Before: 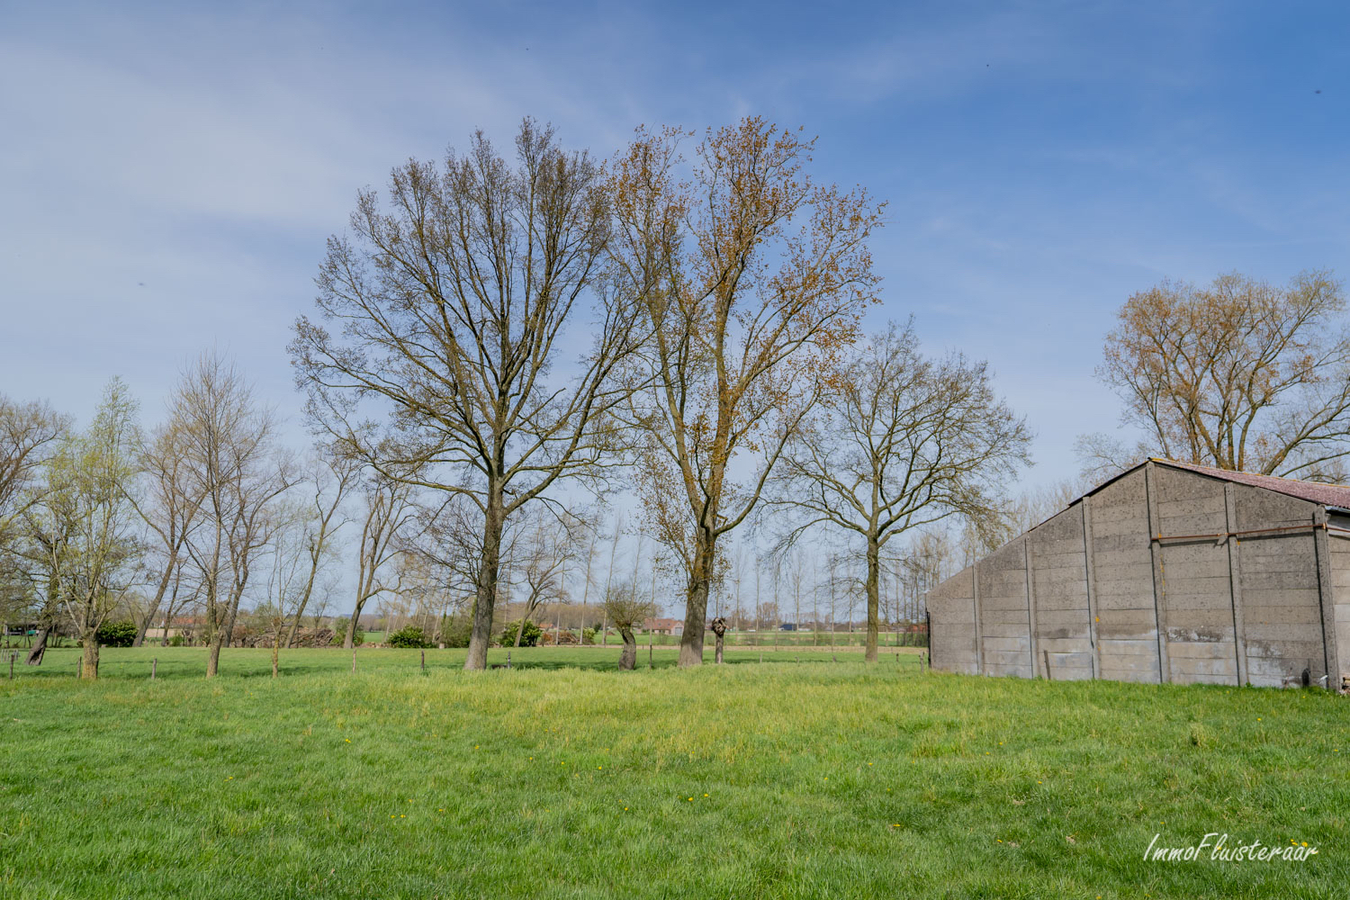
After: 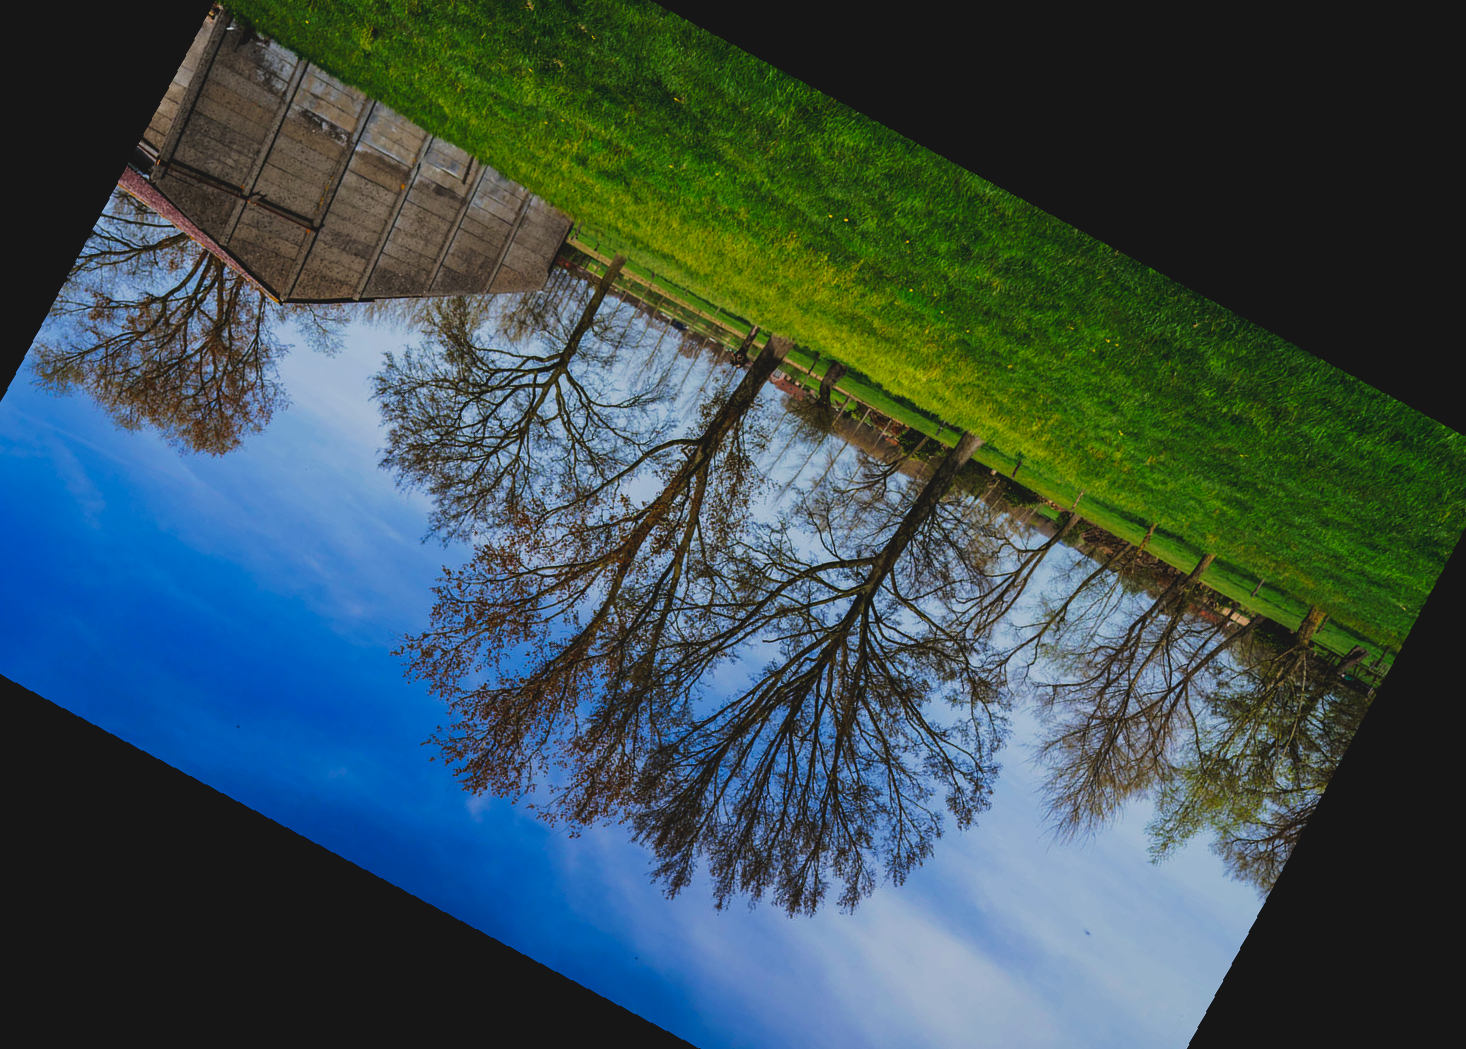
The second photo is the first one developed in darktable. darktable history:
rotate and perspective: rotation -3.18°, automatic cropping off
tone curve: curves: ch0 [(0, 0) (0.003, 0.006) (0.011, 0.011) (0.025, 0.02) (0.044, 0.032) (0.069, 0.035) (0.1, 0.046) (0.136, 0.063) (0.177, 0.089) (0.224, 0.12) (0.277, 0.16) (0.335, 0.206) (0.399, 0.268) (0.468, 0.359) (0.543, 0.466) (0.623, 0.582) (0.709, 0.722) (0.801, 0.808) (0.898, 0.886) (1, 1)], preserve colors none
crop and rotate: angle 148.68°, left 9.111%, top 15.603%, right 4.588%, bottom 17.041%
base curve: curves: ch0 [(0, 0.02) (0.083, 0.036) (1, 1)], preserve colors none
